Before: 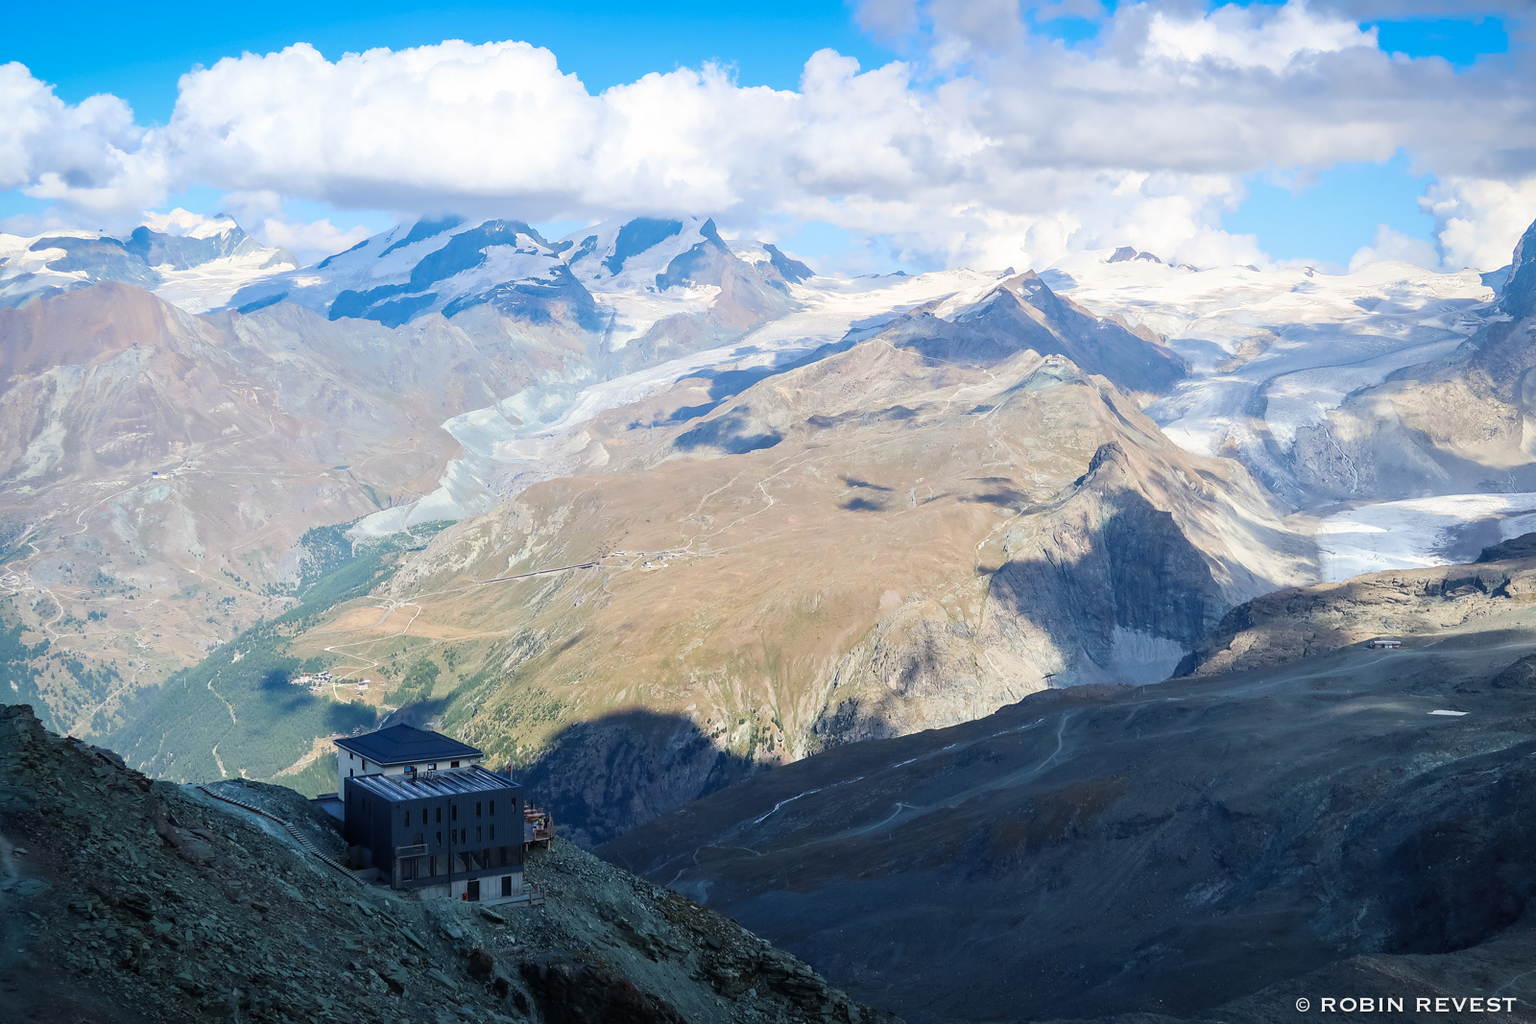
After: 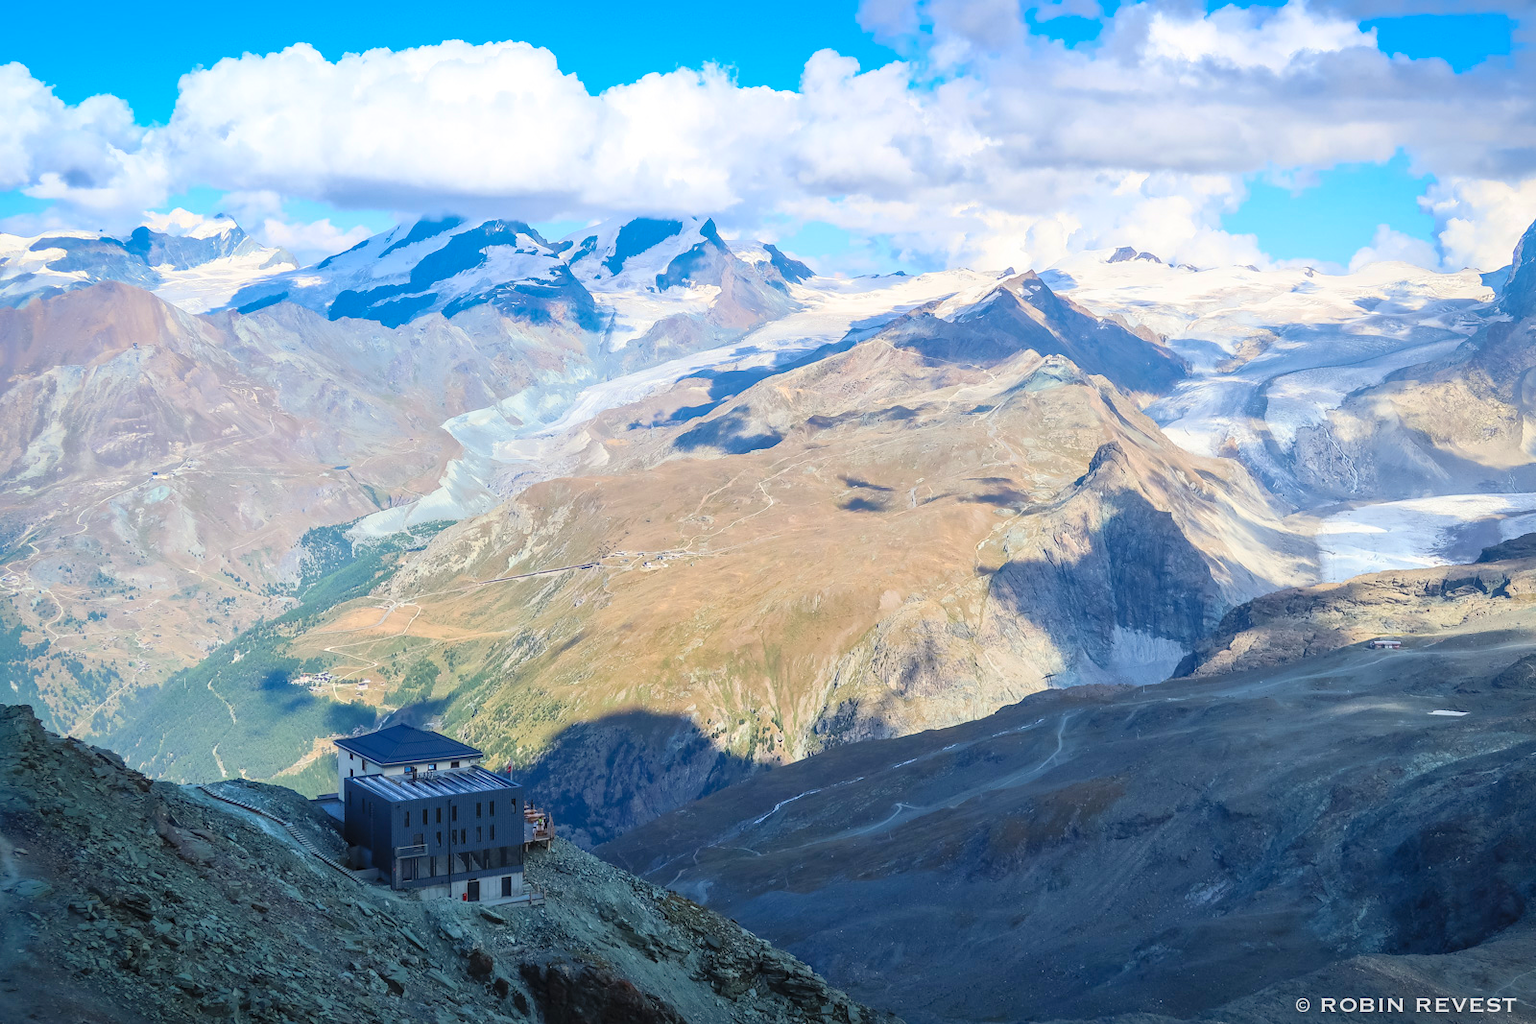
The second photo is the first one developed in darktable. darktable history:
shadows and highlights: on, module defaults
local contrast: detail 110%
contrast brightness saturation: contrast 0.2, brightness 0.16, saturation 0.22
